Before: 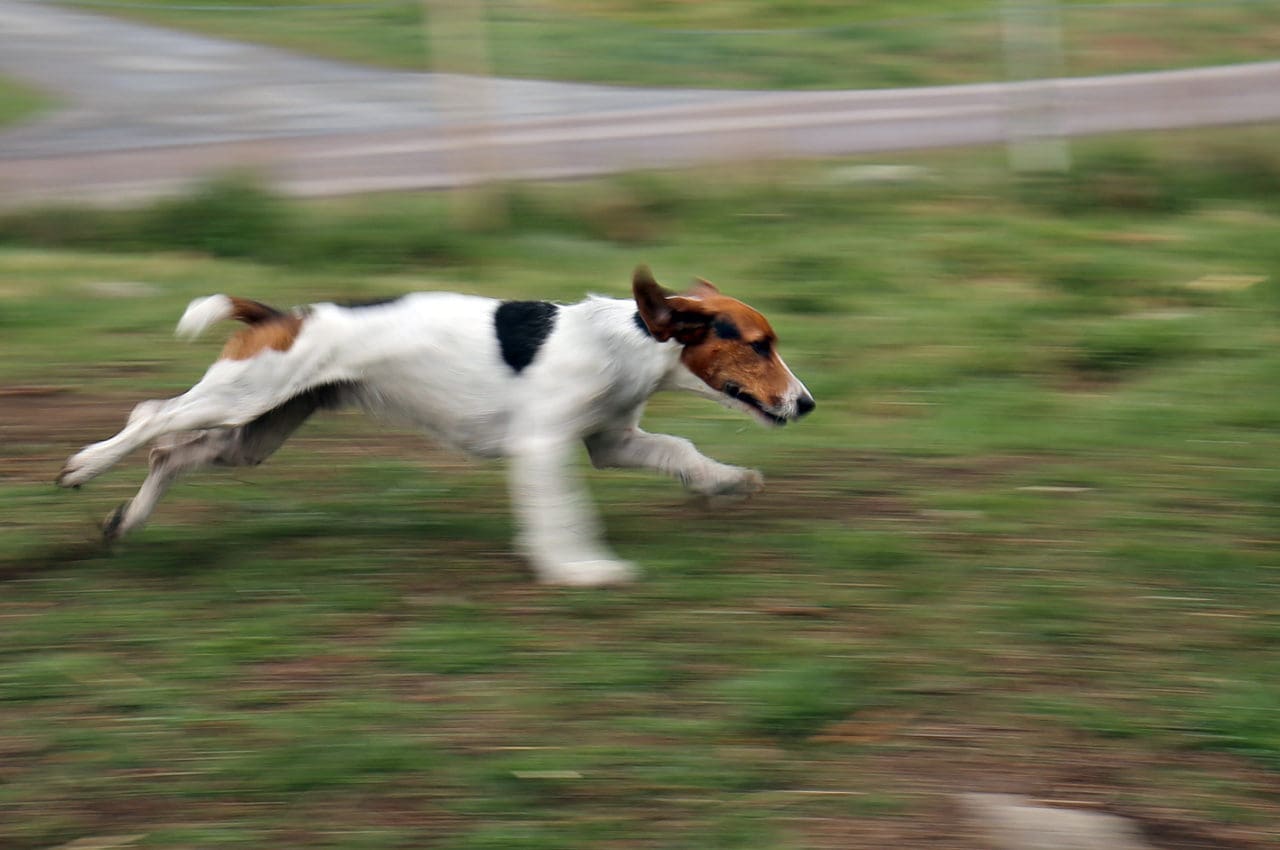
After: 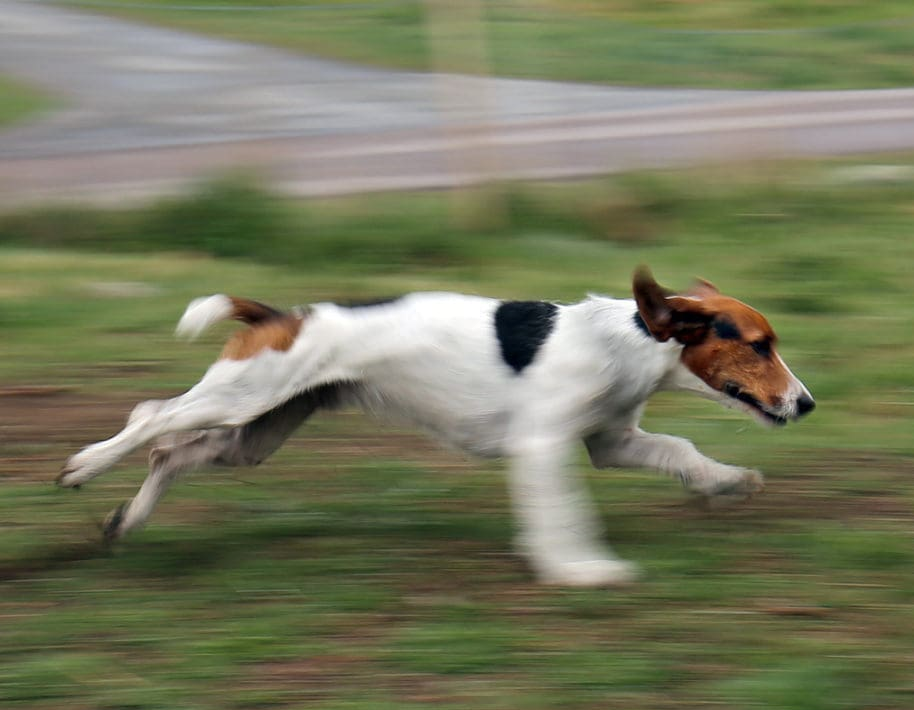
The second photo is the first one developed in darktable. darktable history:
exposure: compensate highlight preservation false
crop: right 28.586%, bottom 16.358%
shadows and highlights: shadows 25.66, highlights -25.11
